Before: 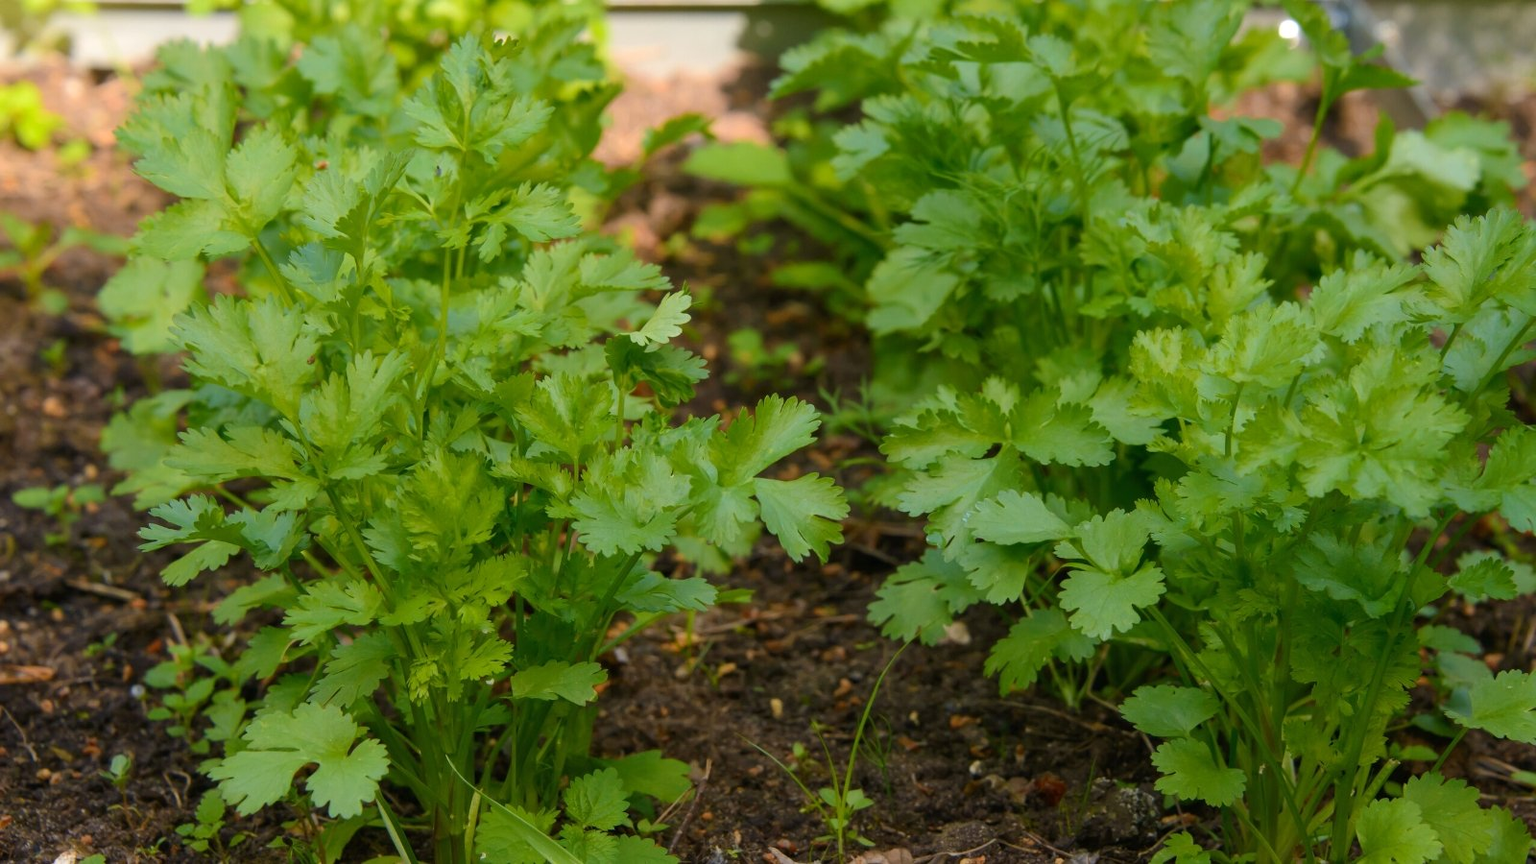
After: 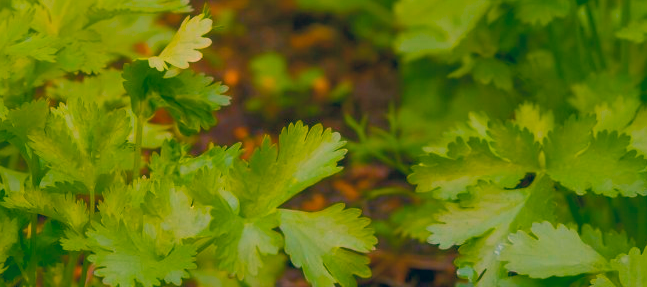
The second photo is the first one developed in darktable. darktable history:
white balance: red 1.188, blue 1.11
shadows and highlights: shadows 60, highlights -60
color balance rgb: linear chroma grading › global chroma 10%, perceptual saturation grading › global saturation 30%, global vibrance 10%
color correction: highlights a* 10.32, highlights b* 14.66, shadows a* -9.59, shadows b* -15.02
exposure: black level correction 0.001, compensate highlight preservation false
crop: left 31.751%, top 32.172%, right 27.8%, bottom 35.83%
